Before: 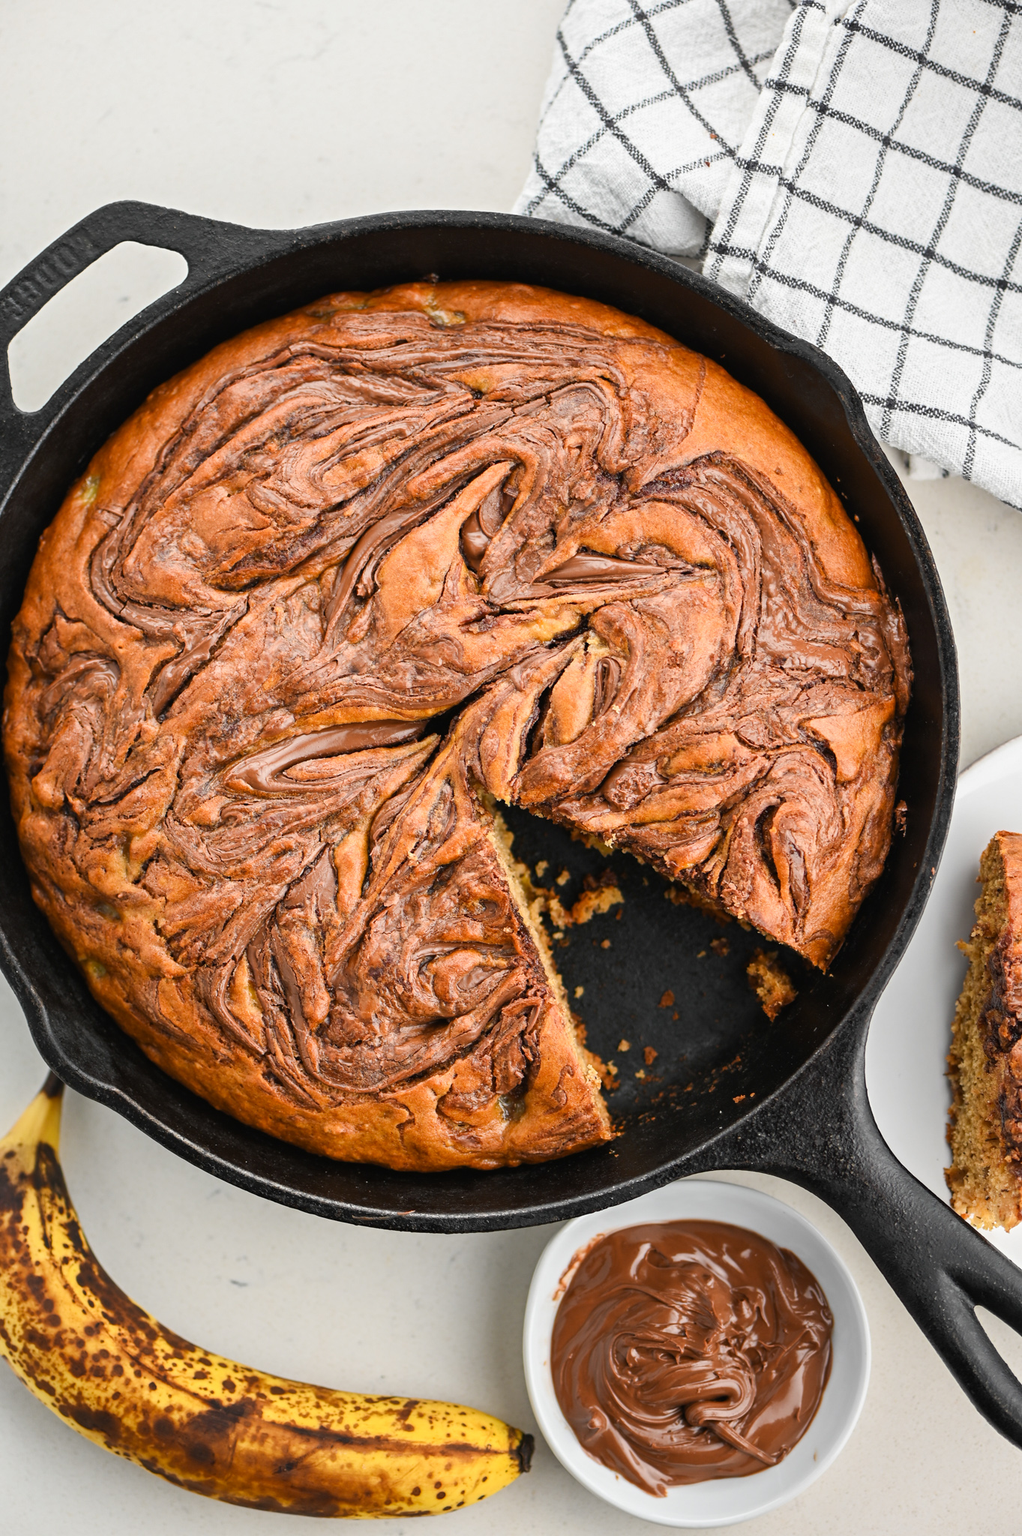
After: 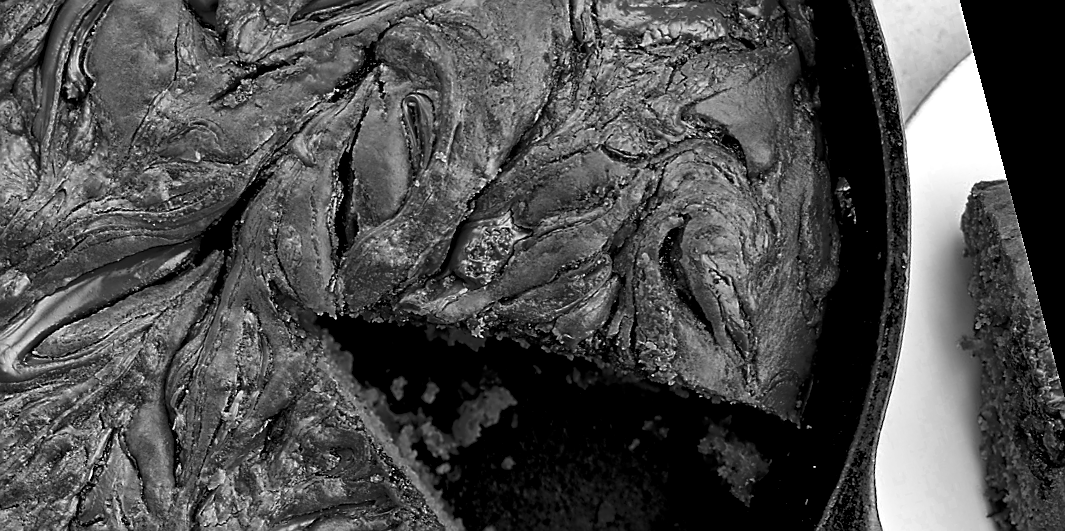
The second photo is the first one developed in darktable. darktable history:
white balance: red 0.967, blue 1.049
rotate and perspective: rotation -14.8°, crop left 0.1, crop right 0.903, crop top 0.25, crop bottom 0.748
sharpen: radius 1.4, amount 1.25, threshold 0.7
crop and rotate: left 27.938%, top 27.046%, bottom 27.046%
exposure: compensate exposure bias true, compensate highlight preservation false
base curve: curves: ch0 [(0.017, 0) (0.425, 0.441) (0.844, 0.933) (1, 1)], preserve colors none
color zones: curves: ch0 [(0.287, 0.048) (0.493, 0.484) (0.737, 0.816)]; ch1 [(0, 0) (0.143, 0) (0.286, 0) (0.429, 0) (0.571, 0) (0.714, 0) (0.857, 0)]
